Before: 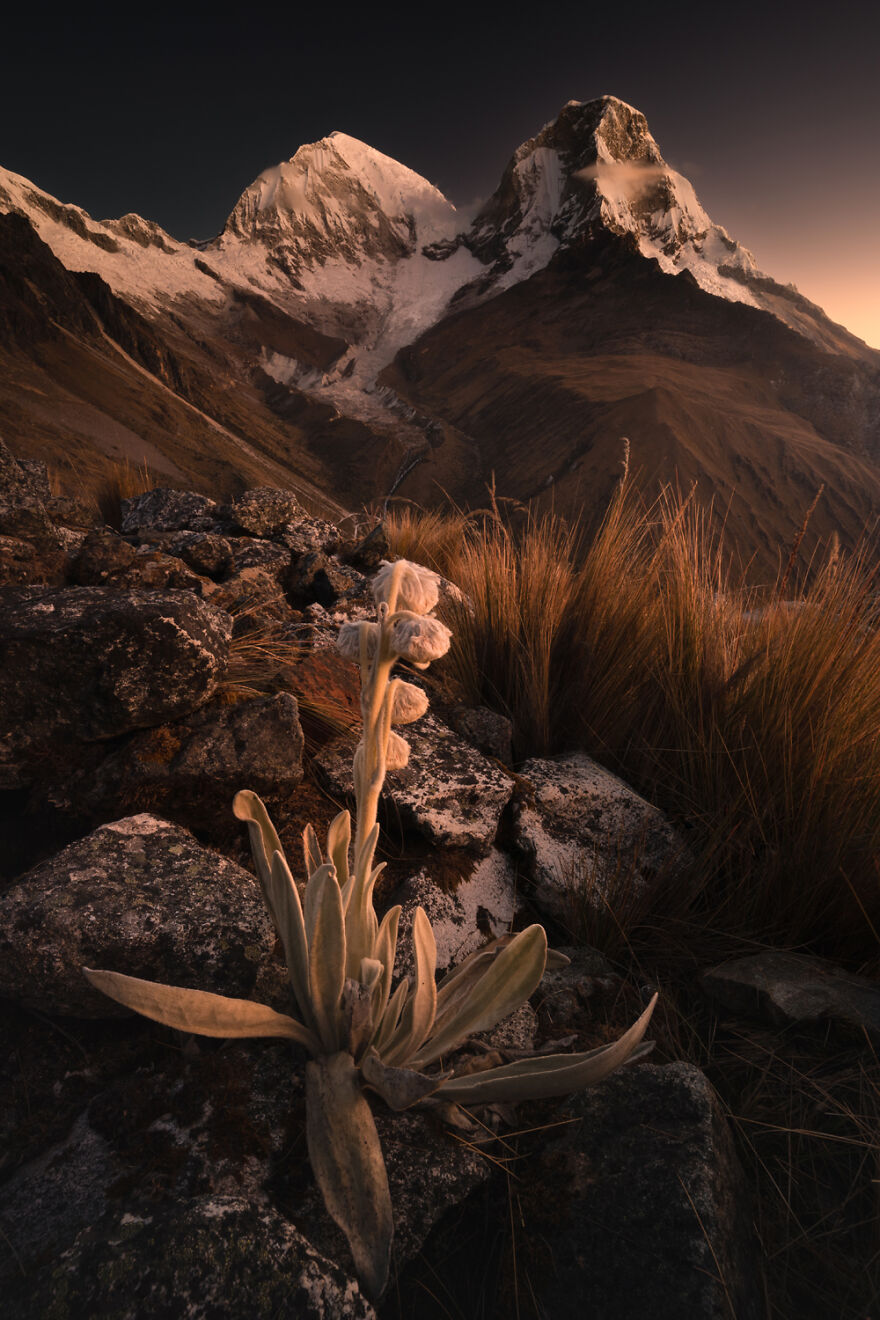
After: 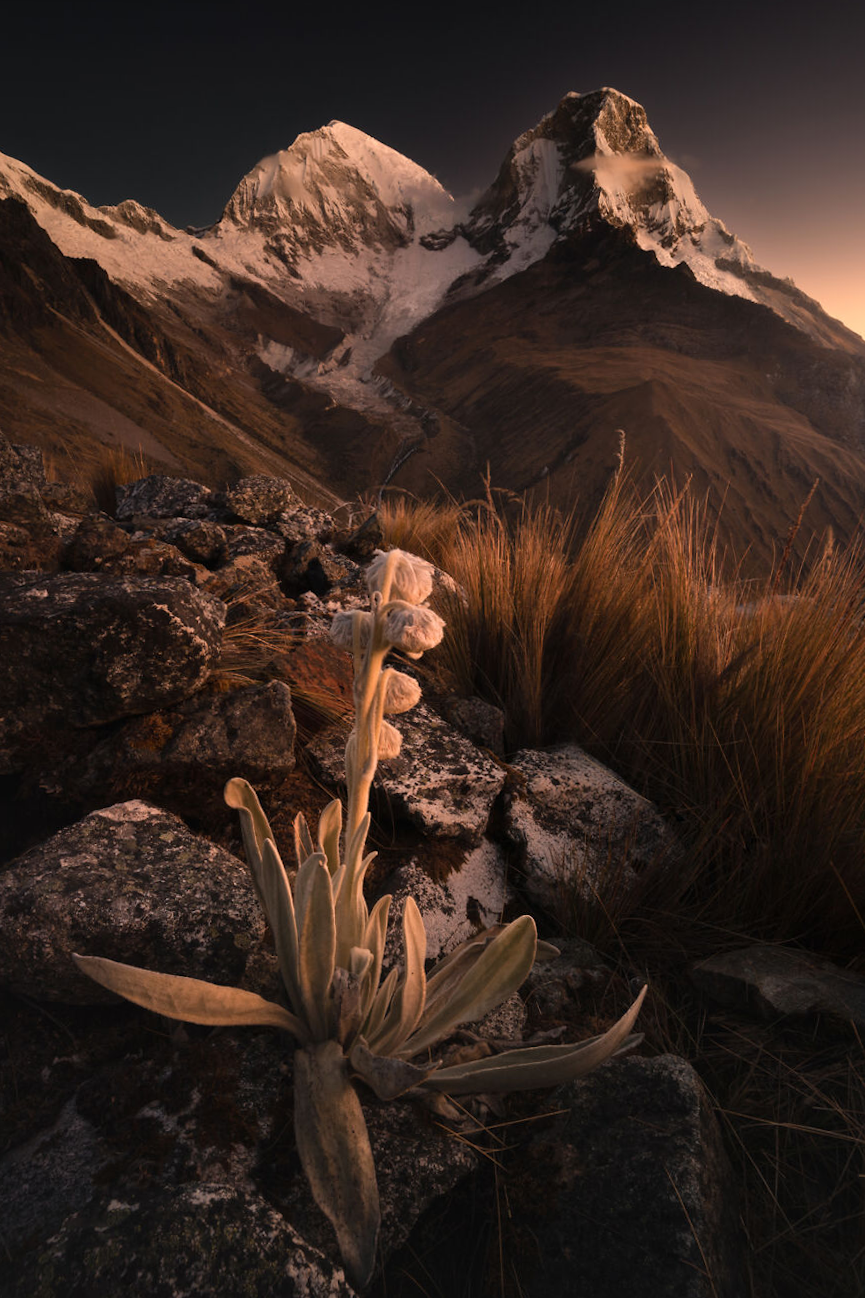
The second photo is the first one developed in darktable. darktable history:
crop and rotate: angle -0.641°
